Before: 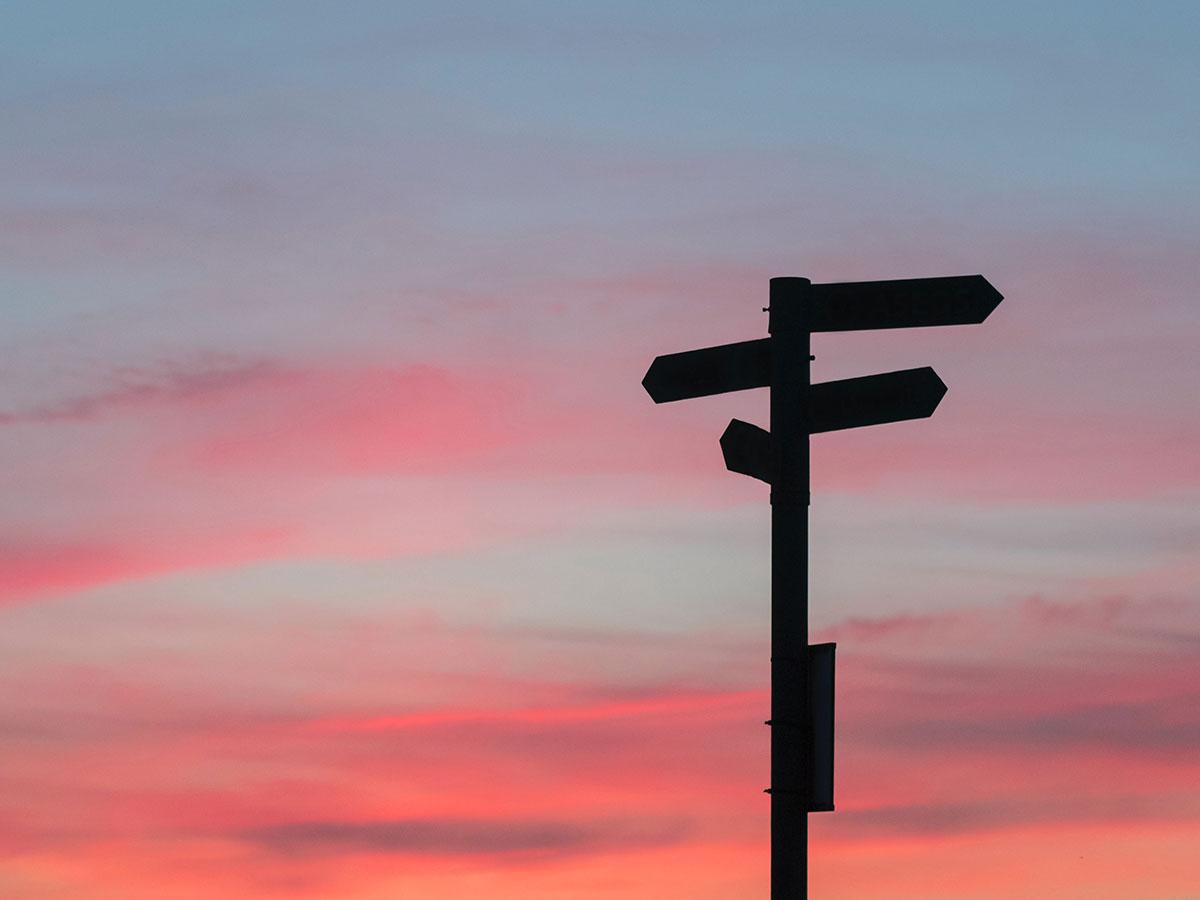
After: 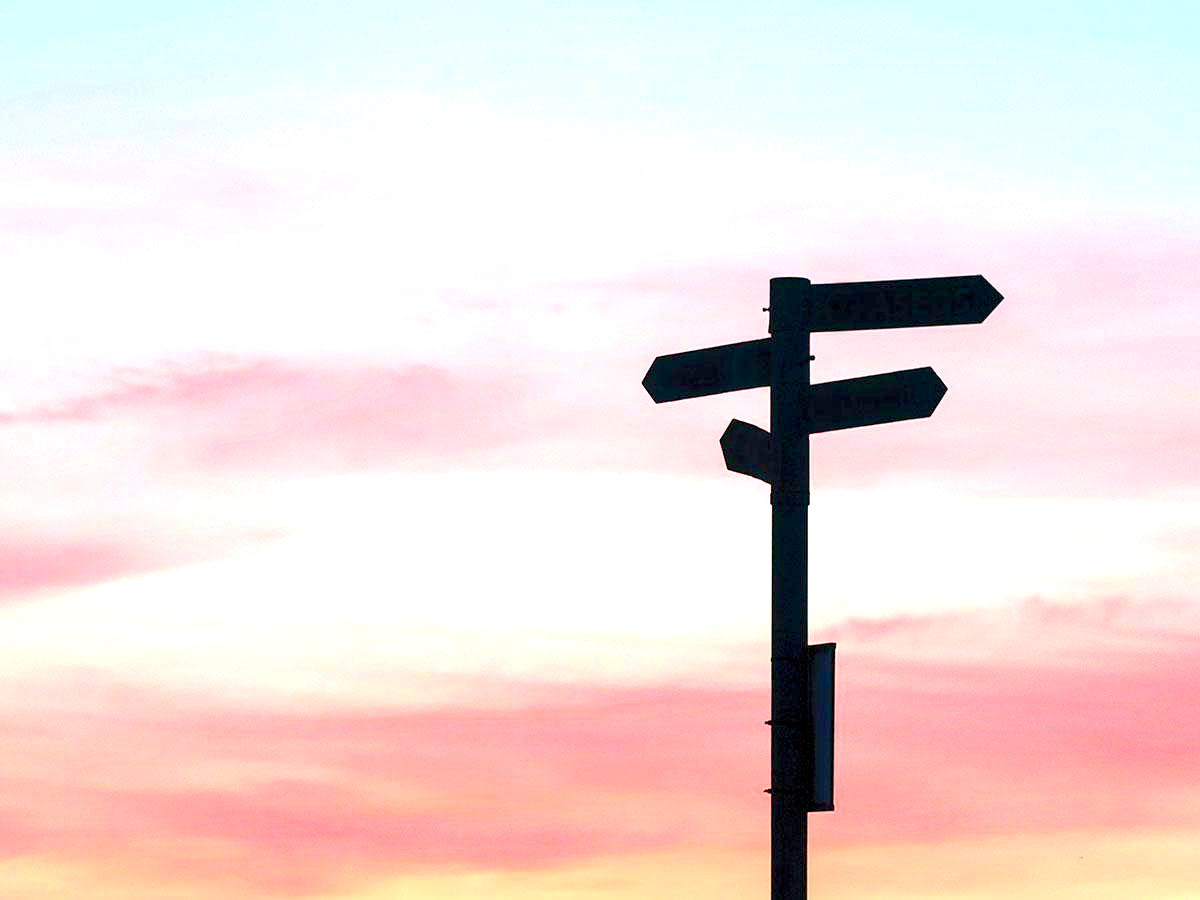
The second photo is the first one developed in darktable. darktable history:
color balance rgb: shadows lift › chroma 3%, shadows lift › hue 240.84°, highlights gain › chroma 3%, highlights gain › hue 73.2°, global offset › luminance -0.5%, perceptual saturation grading › global saturation 20%, perceptual saturation grading › highlights -25%, perceptual saturation grading › shadows 50%, global vibrance 25.26%
exposure: black level correction 0.001, exposure 1.822 EV, compensate exposure bias true, compensate highlight preservation false
